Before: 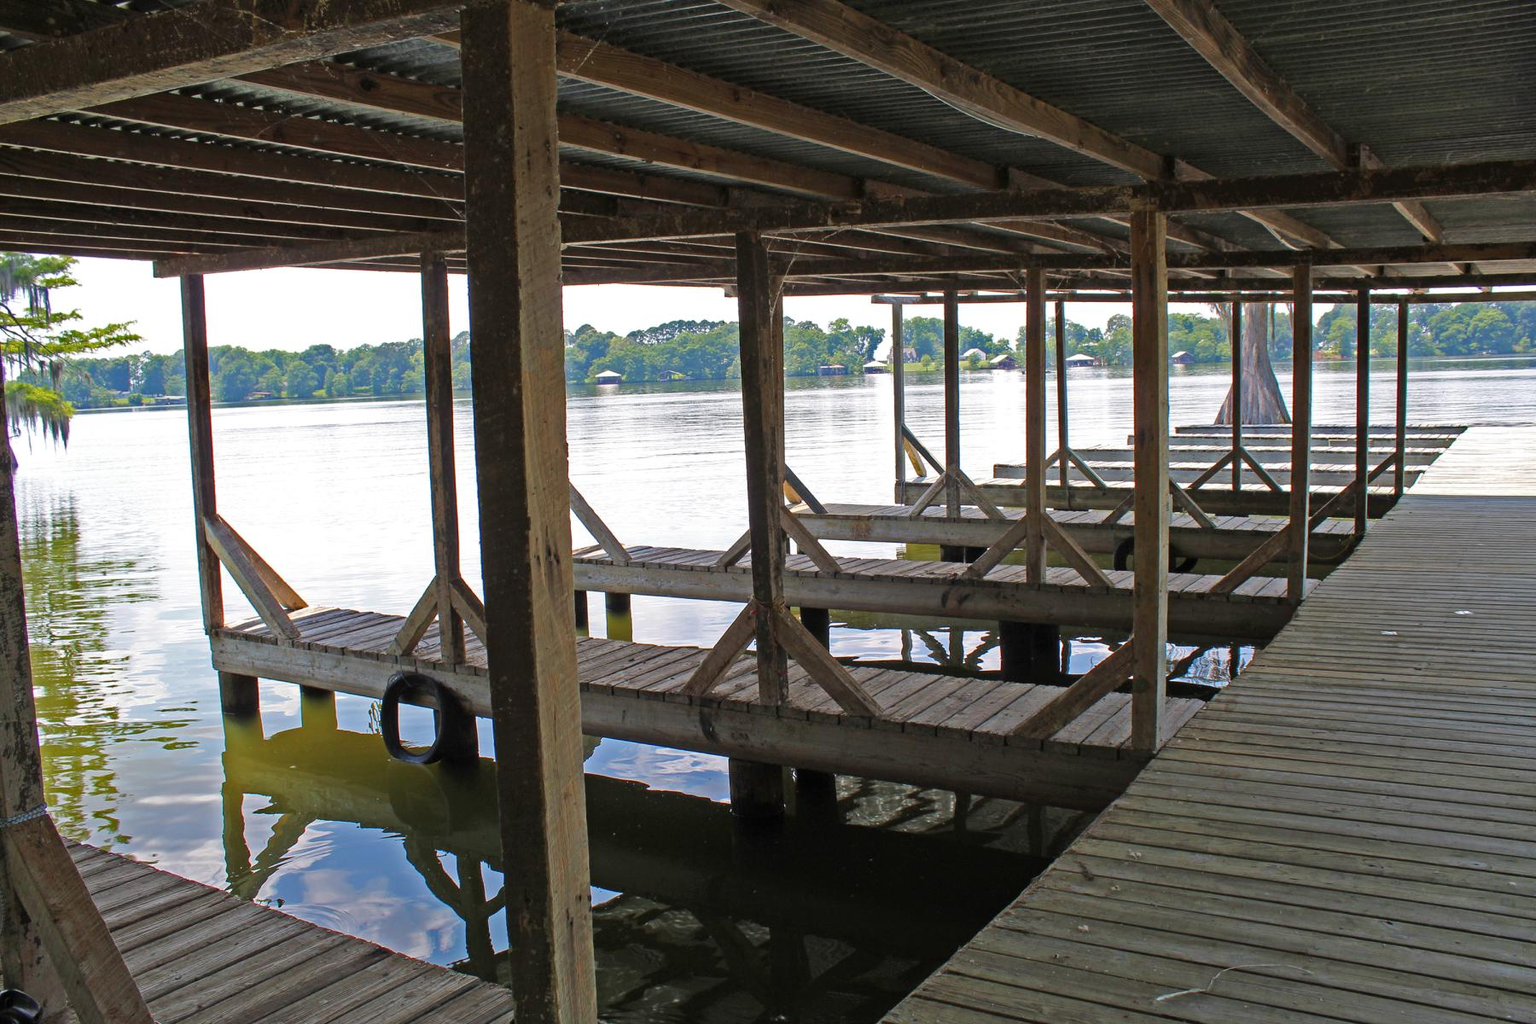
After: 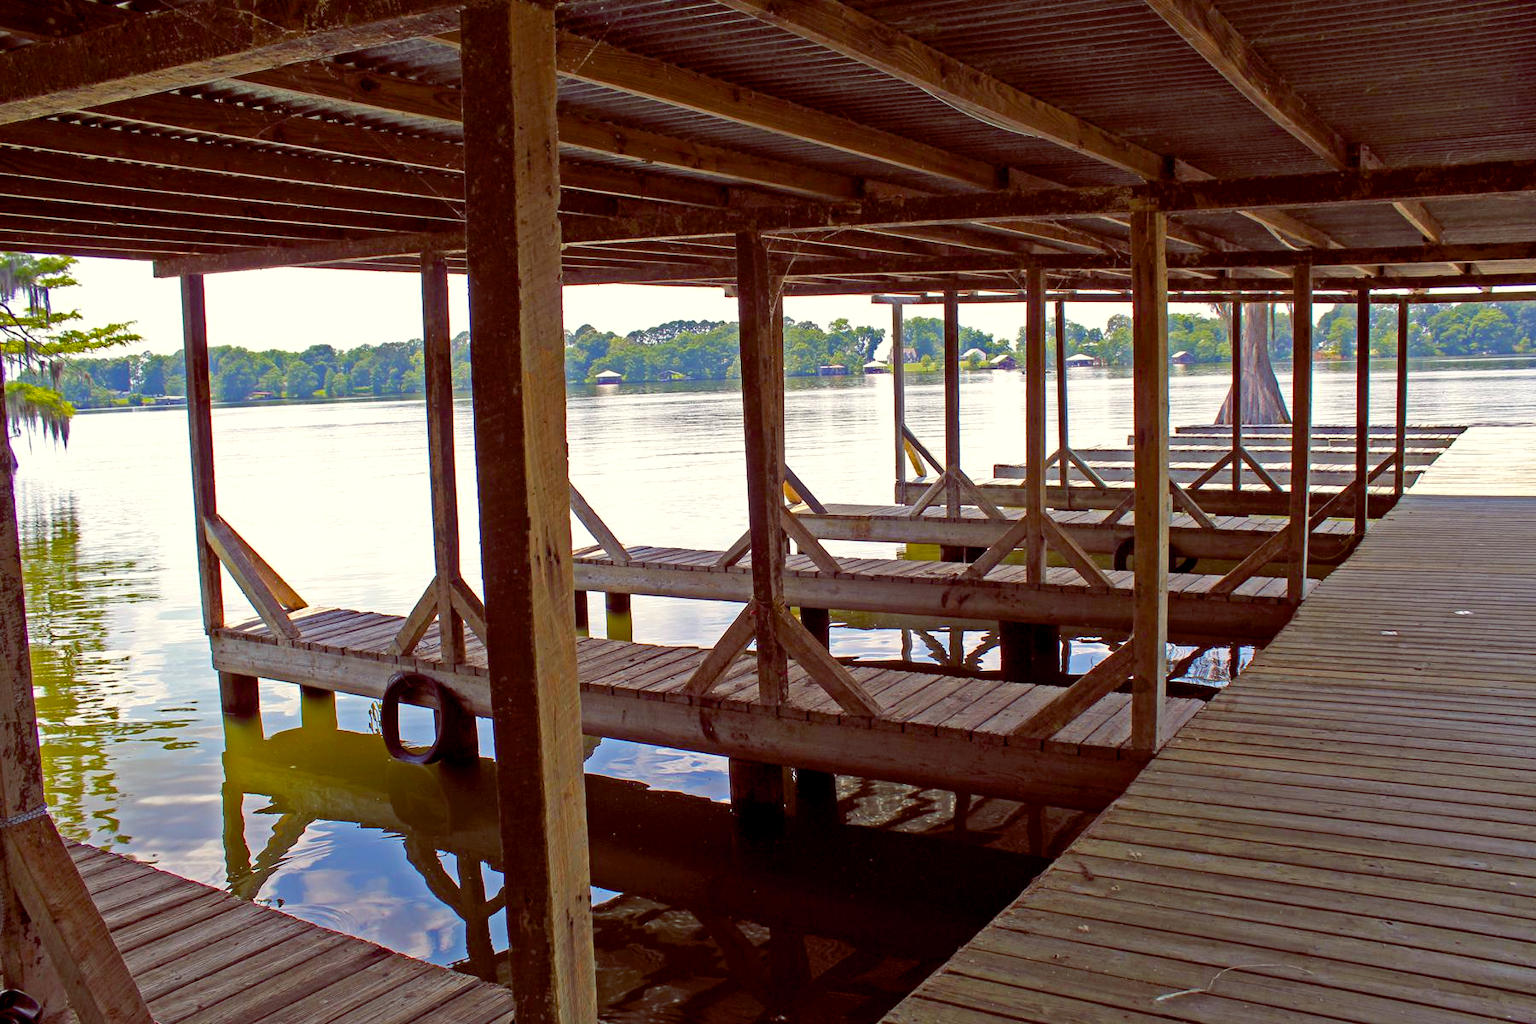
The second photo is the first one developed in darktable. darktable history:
color balance rgb: shadows lift › chroma 3.079%, shadows lift › hue 278.12°, highlights gain › luminance 6.12%, highlights gain › chroma 2.527%, highlights gain › hue 92.69°, global offset › luminance -0.229%, global offset › chroma 0.273%, perceptual saturation grading › global saturation 30.985%
